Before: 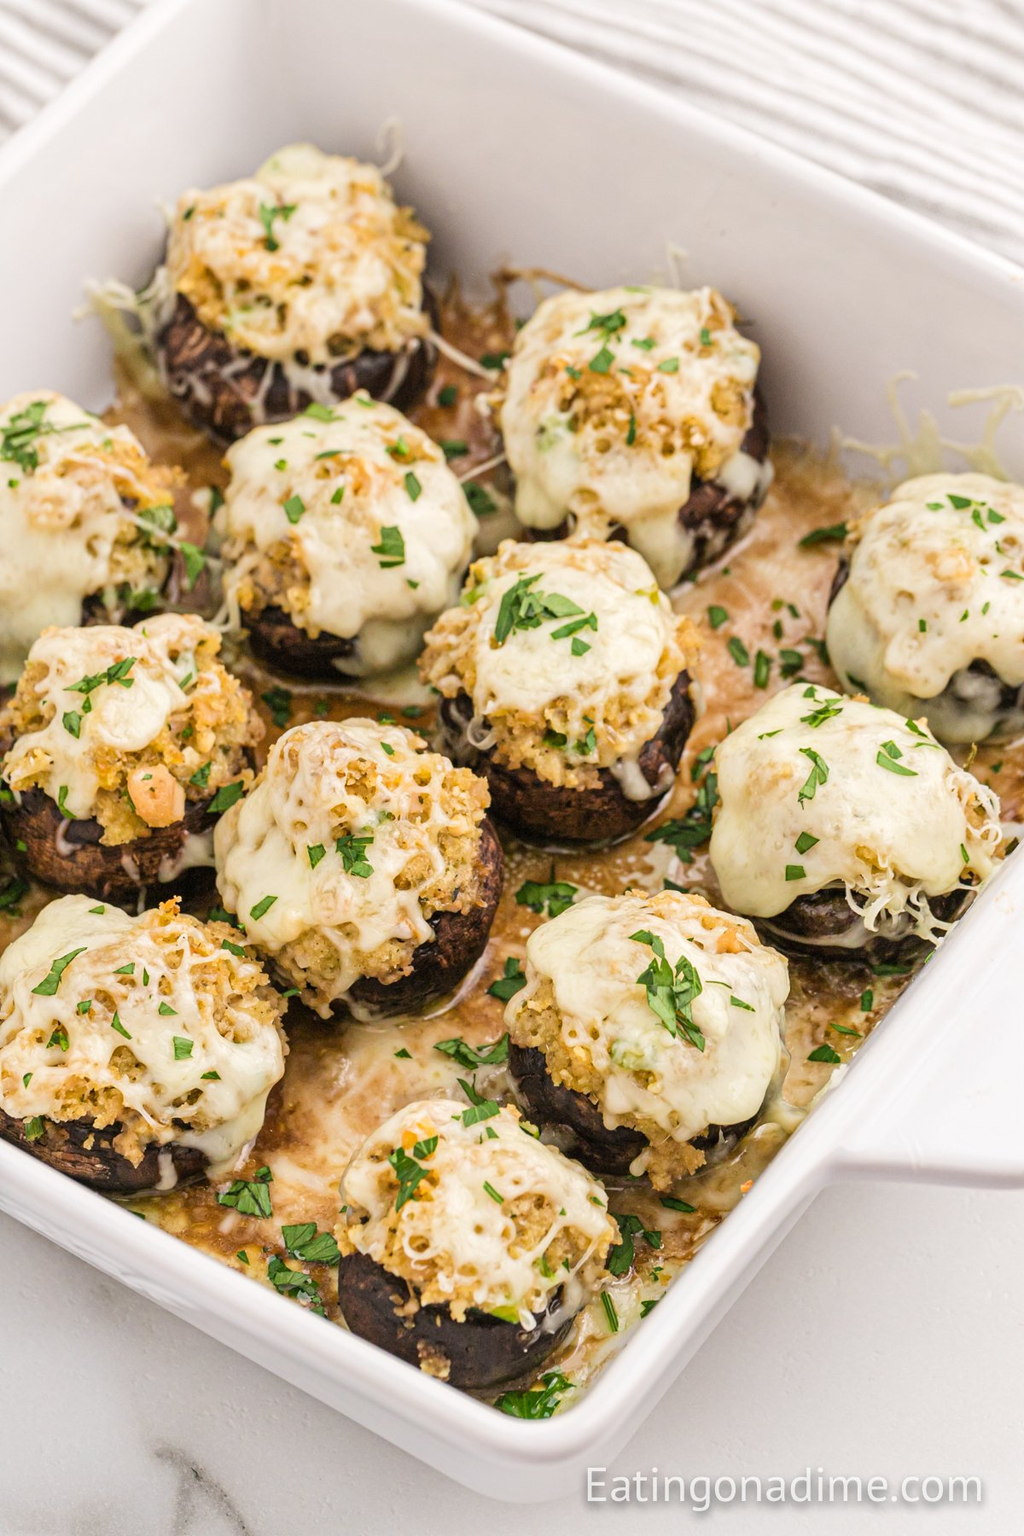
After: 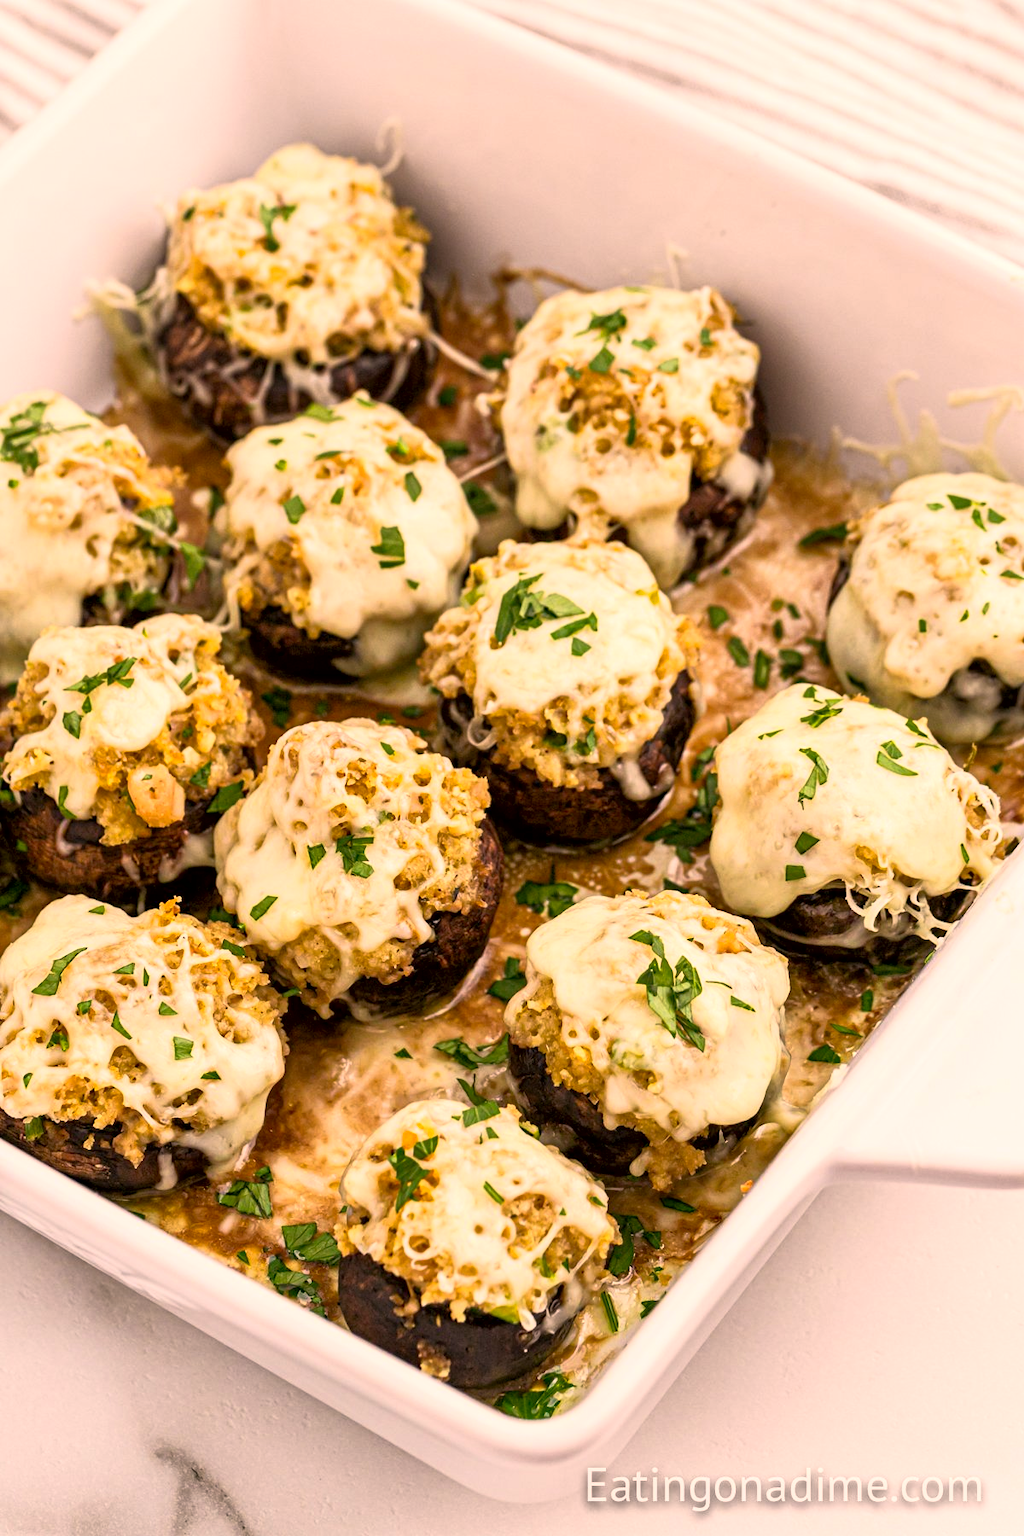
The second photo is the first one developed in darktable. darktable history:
exposure: black level correction 0.009, exposure 0.119 EV, compensate highlight preservation false
color correction: highlights a* 11.96, highlights b* 11.58
rgb curve: curves: ch0 [(0, 0) (0.415, 0.237) (1, 1)]
contrast brightness saturation: contrast 0.2, brightness 0.16, saturation 0.22
